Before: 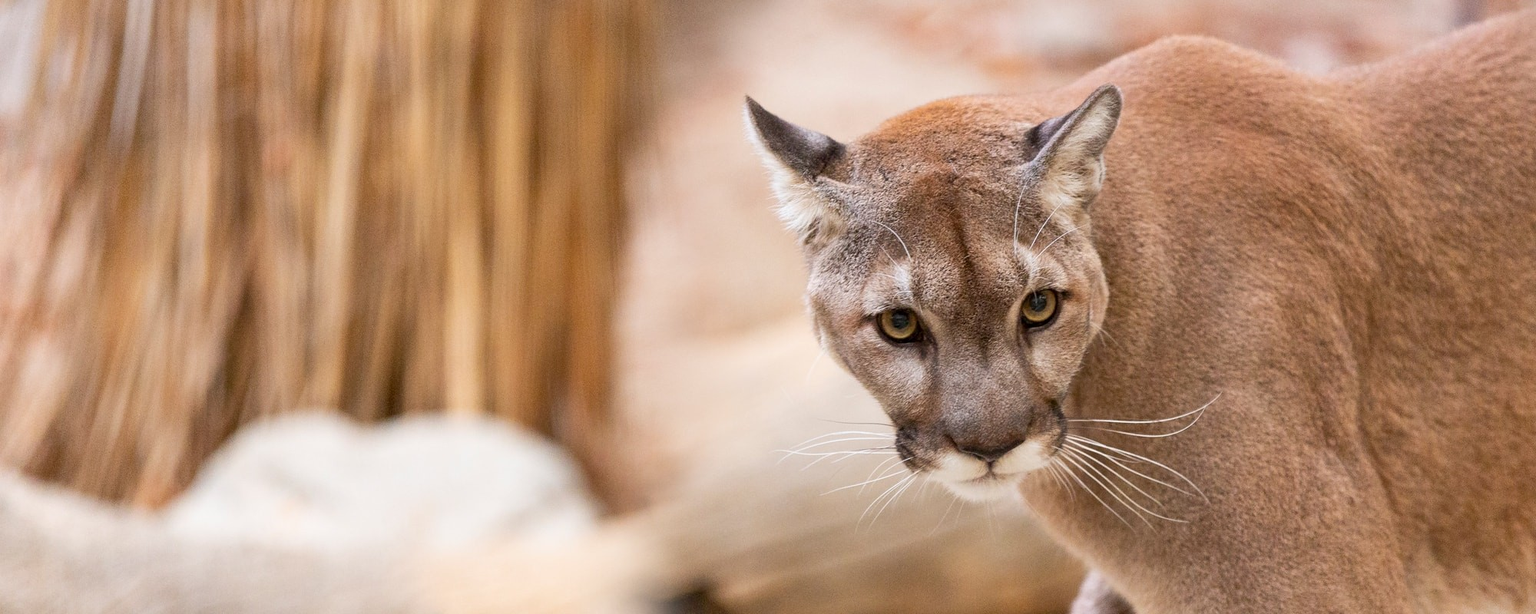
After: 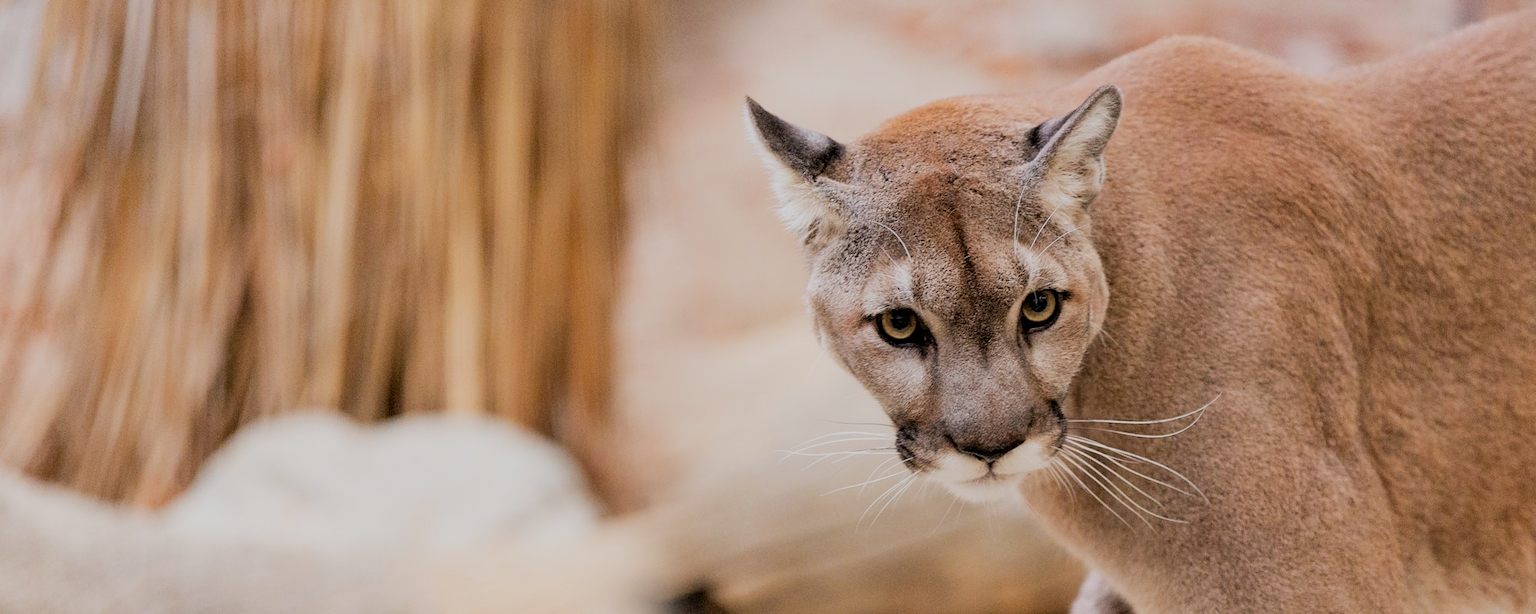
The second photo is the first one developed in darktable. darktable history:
filmic rgb: black relative exposure -4.26 EV, white relative exposure 4.56 EV, hardness 2.39, contrast 1.055
